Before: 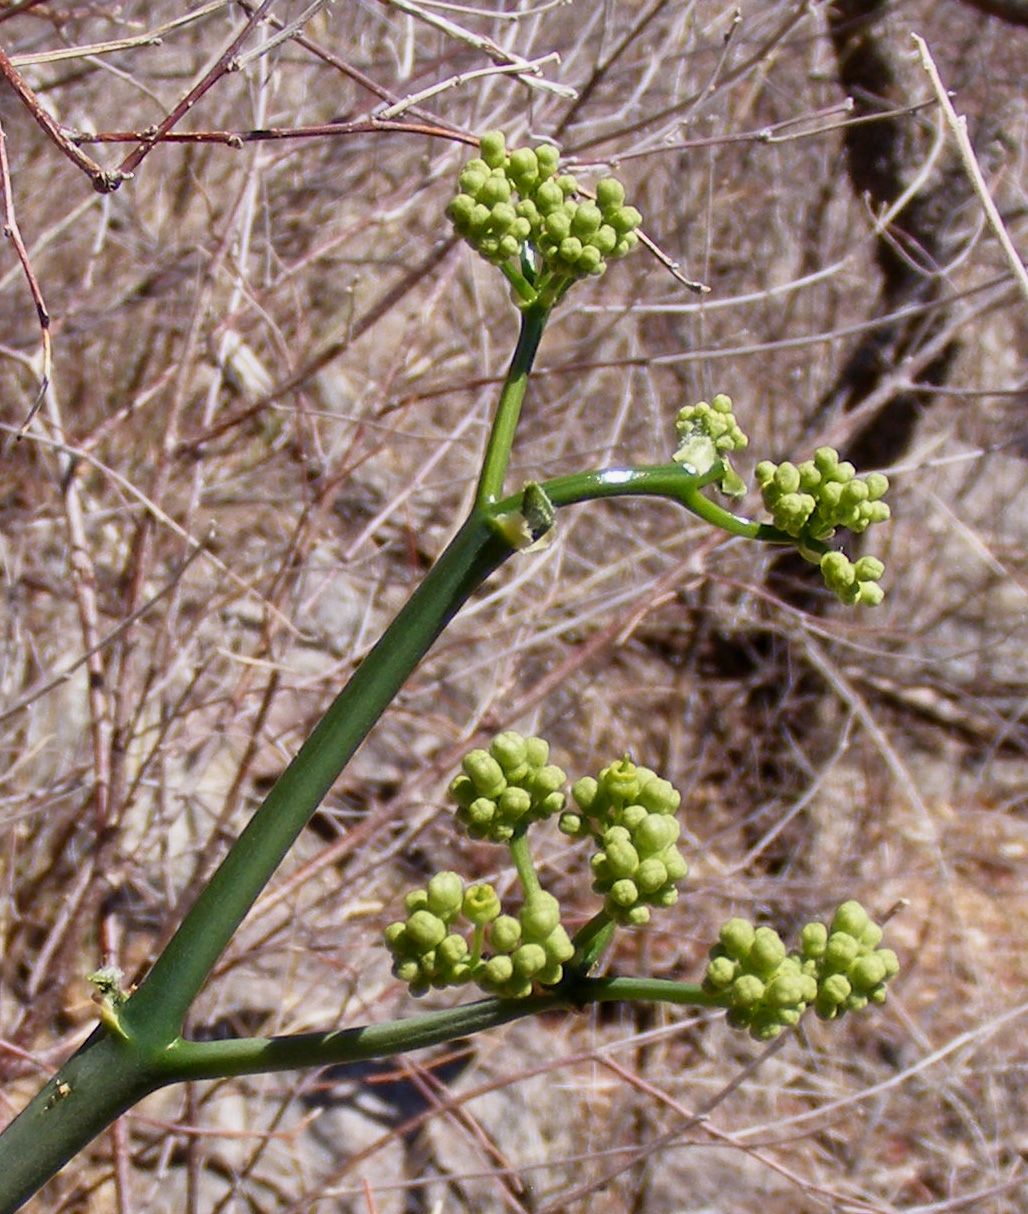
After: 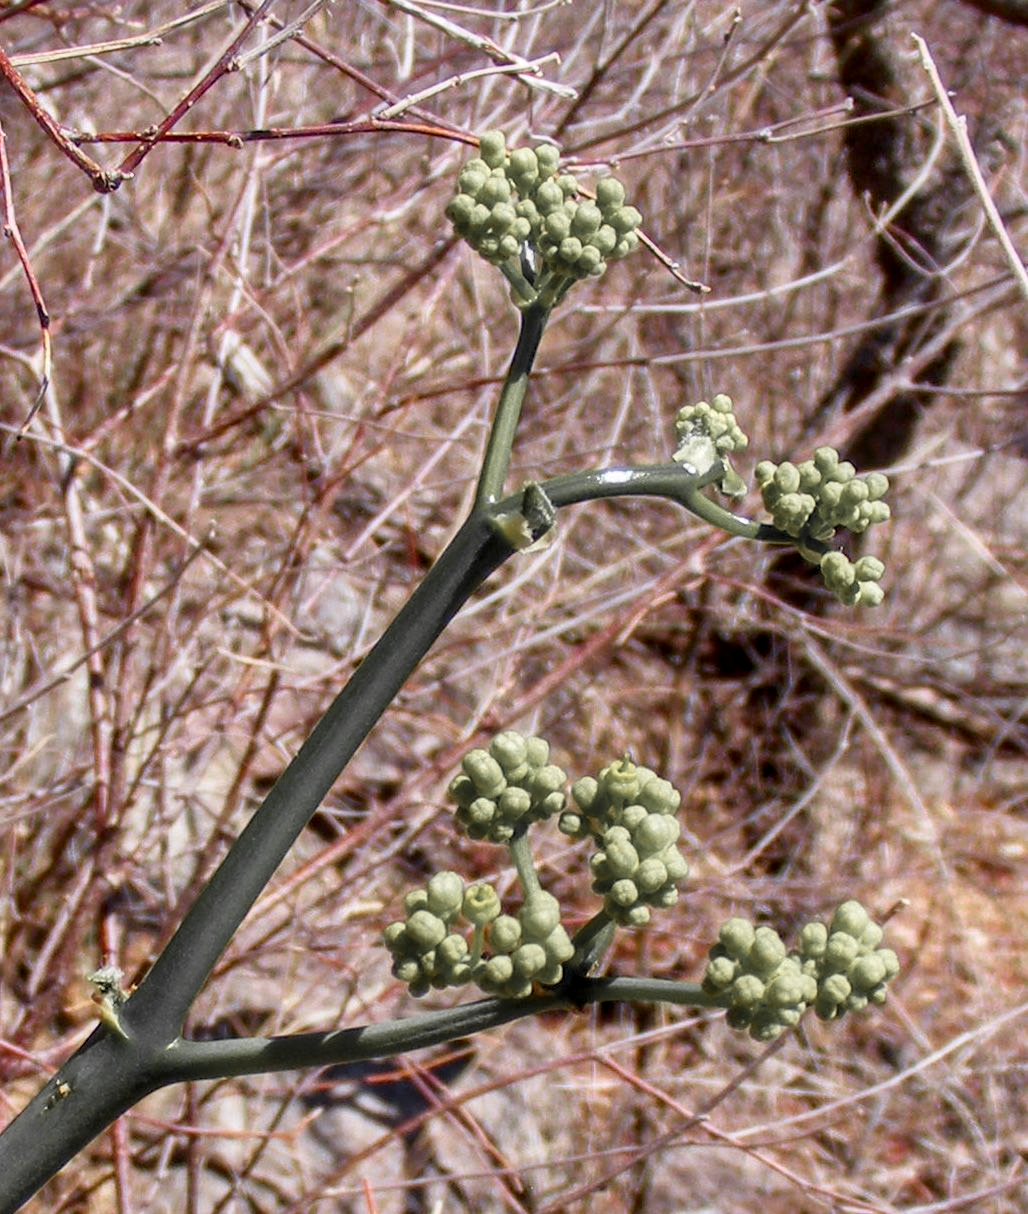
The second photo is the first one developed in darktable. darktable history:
local contrast: on, module defaults
color zones: curves: ch1 [(0, 0.679) (0.143, 0.647) (0.286, 0.261) (0.378, -0.011) (0.571, 0.396) (0.714, 0.399) (0.857, 0.406) (1, 0.679)]
